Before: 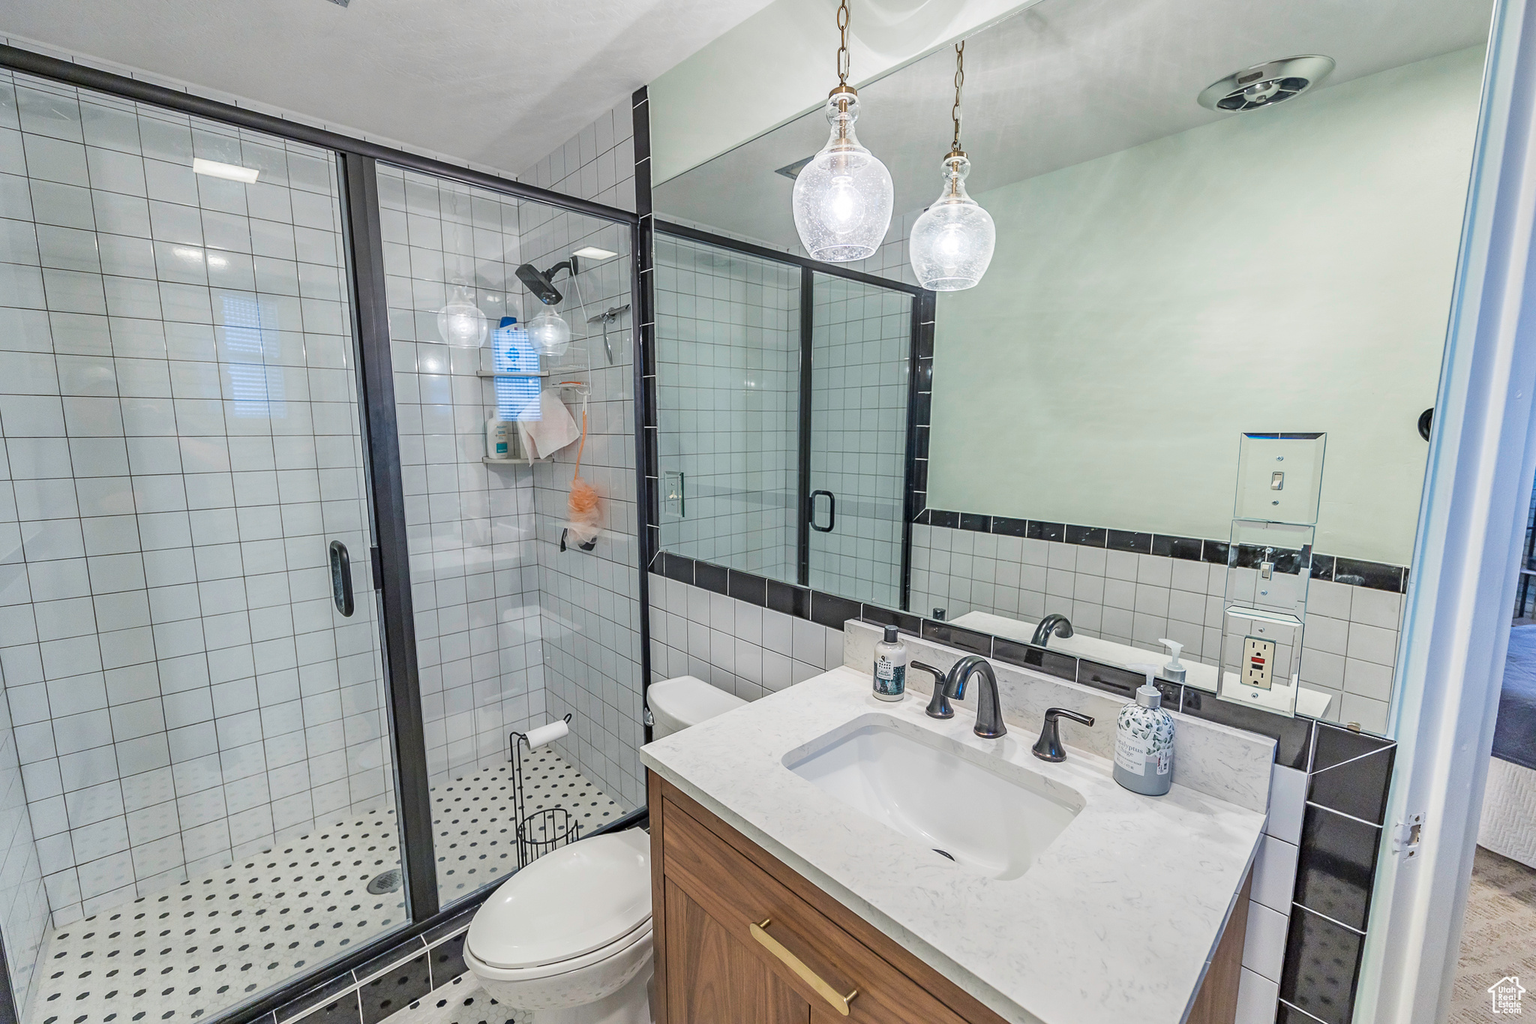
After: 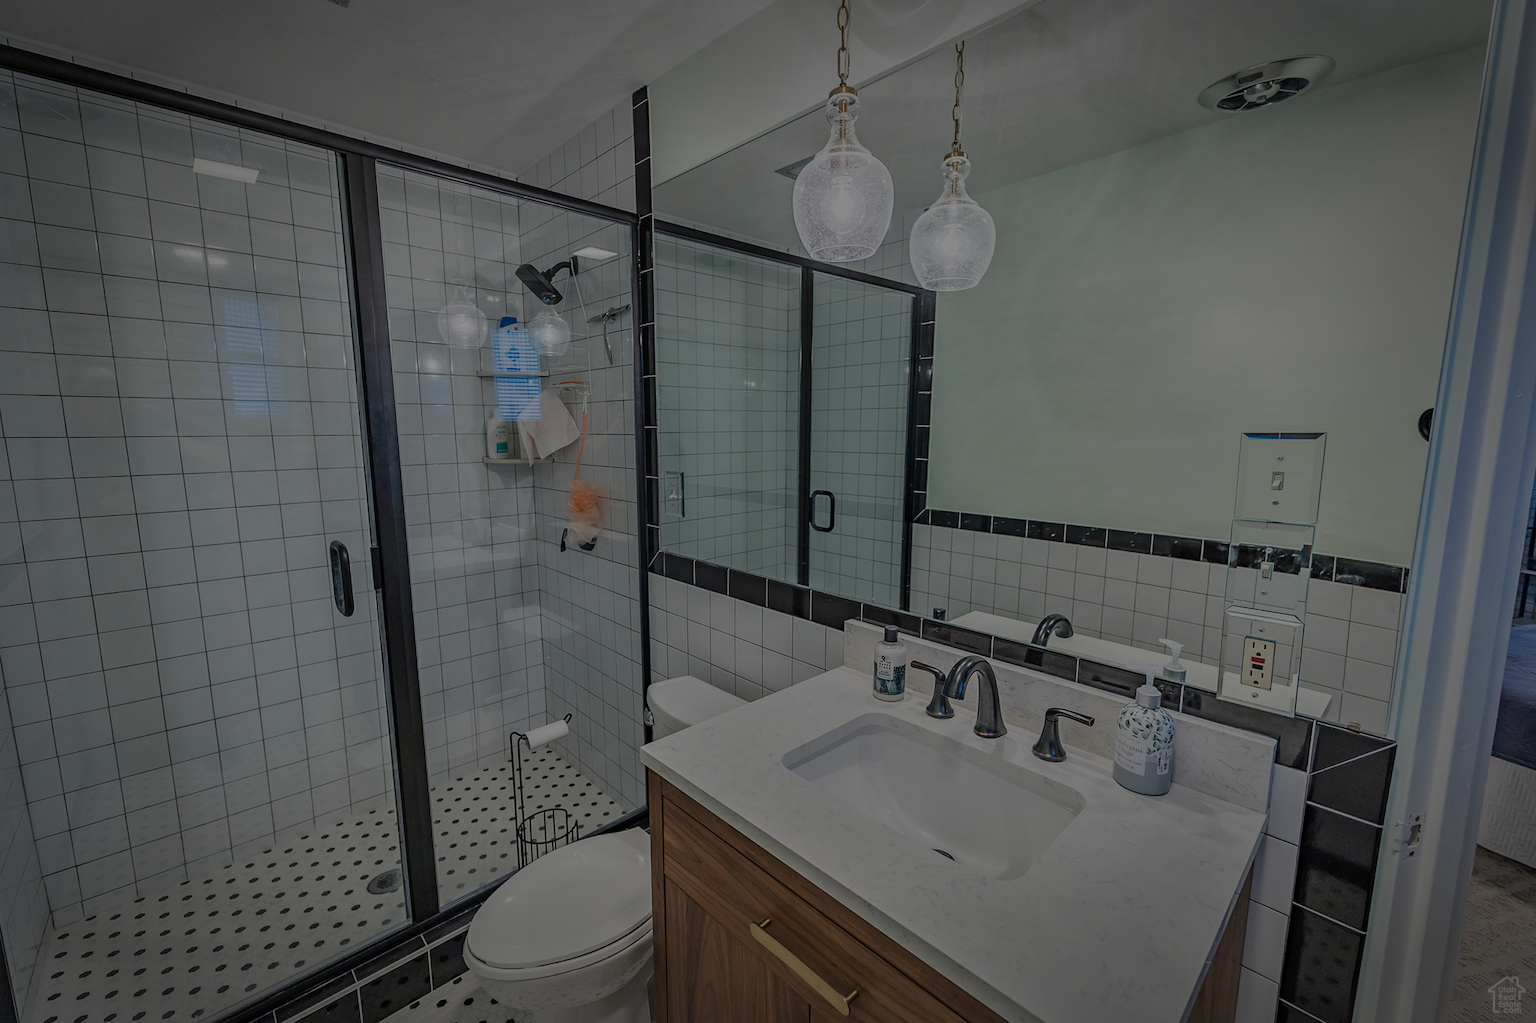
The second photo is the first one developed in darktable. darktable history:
vignetting: fall-off start 70.97%, brightness -0.584, saturation -0.118, width/height ratio 1.333
tone equalizer: -8 EV -2 EV, -7 EV -2 EV, -6 EV -2 EV, -5 EV -2 EV, -4 EV -2 EV, -3 EV -2 EV, -2 EV -2 EV, -1 EV -1.63 EV, +0 EV -2 EV
